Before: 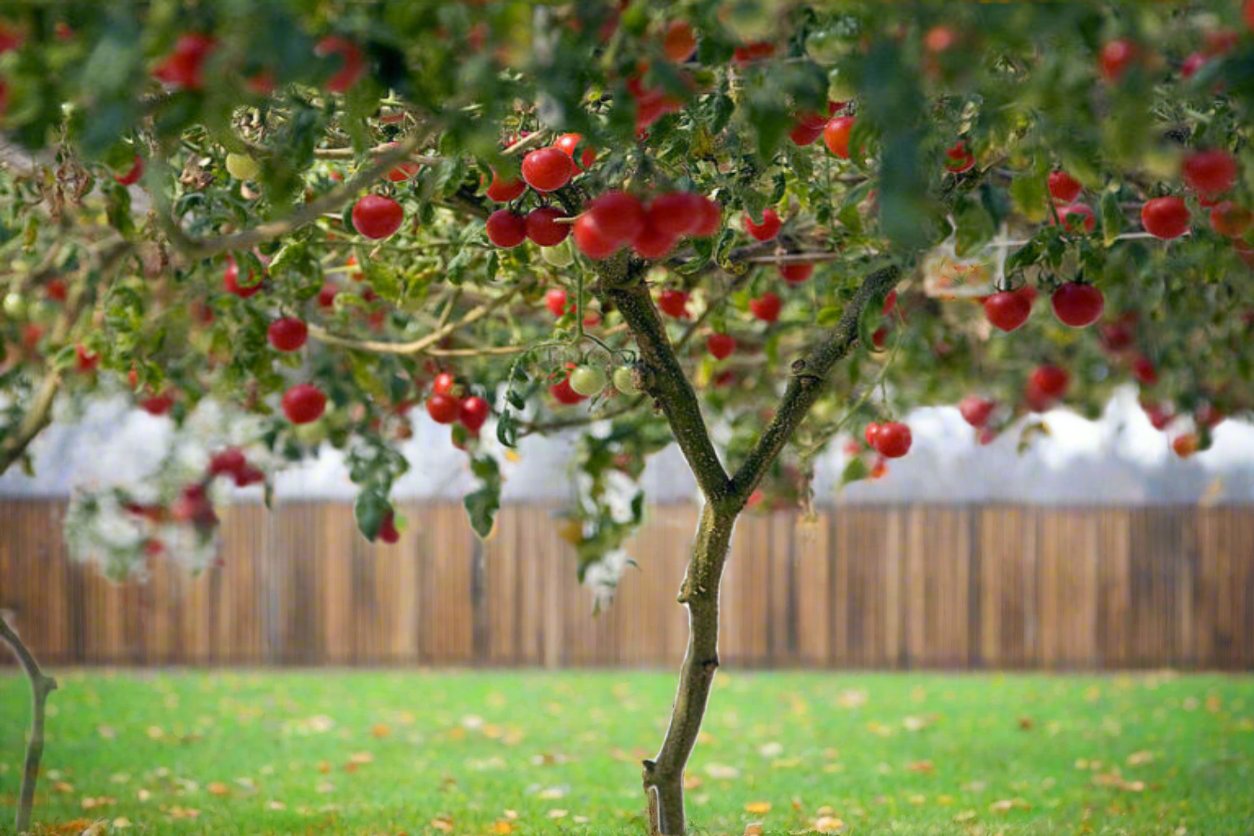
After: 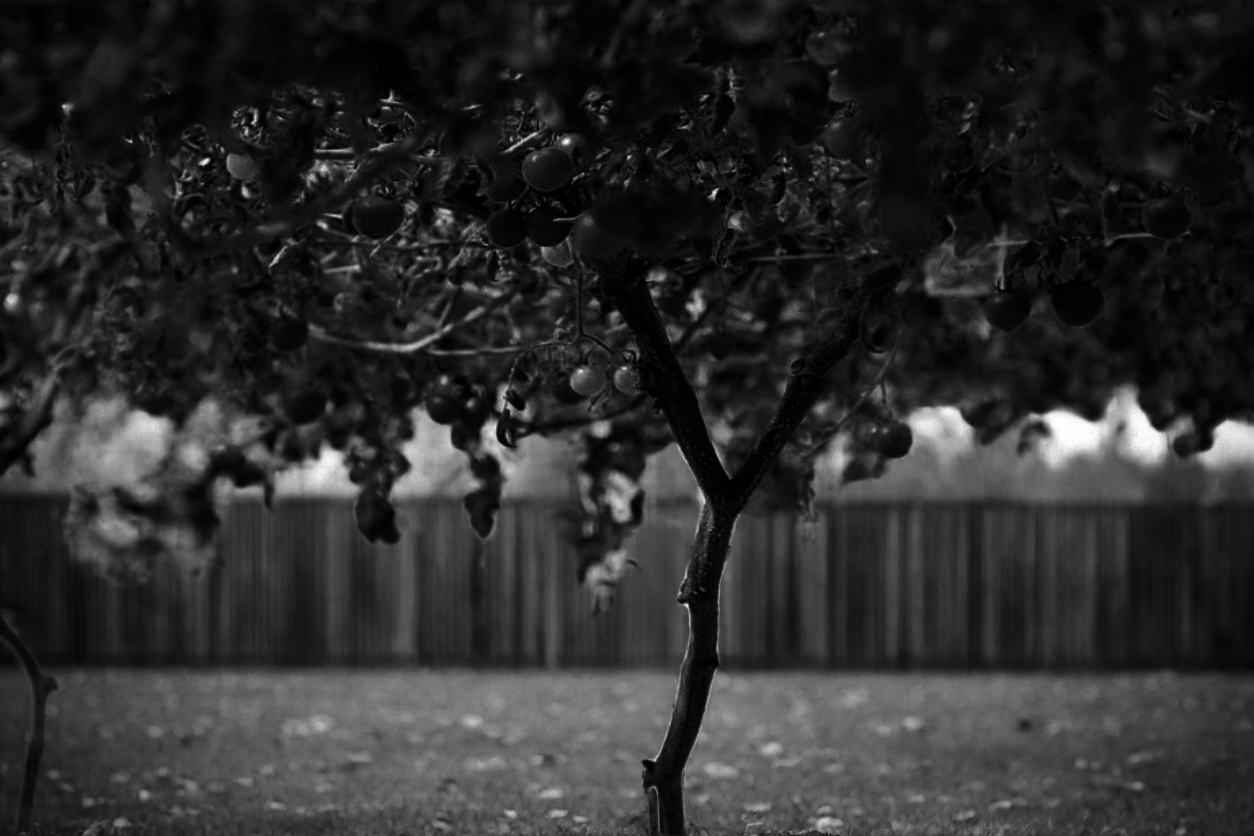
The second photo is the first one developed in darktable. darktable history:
contrast brightness saturation: contrast 0.019, brightness -0.983, saturation -0.988
